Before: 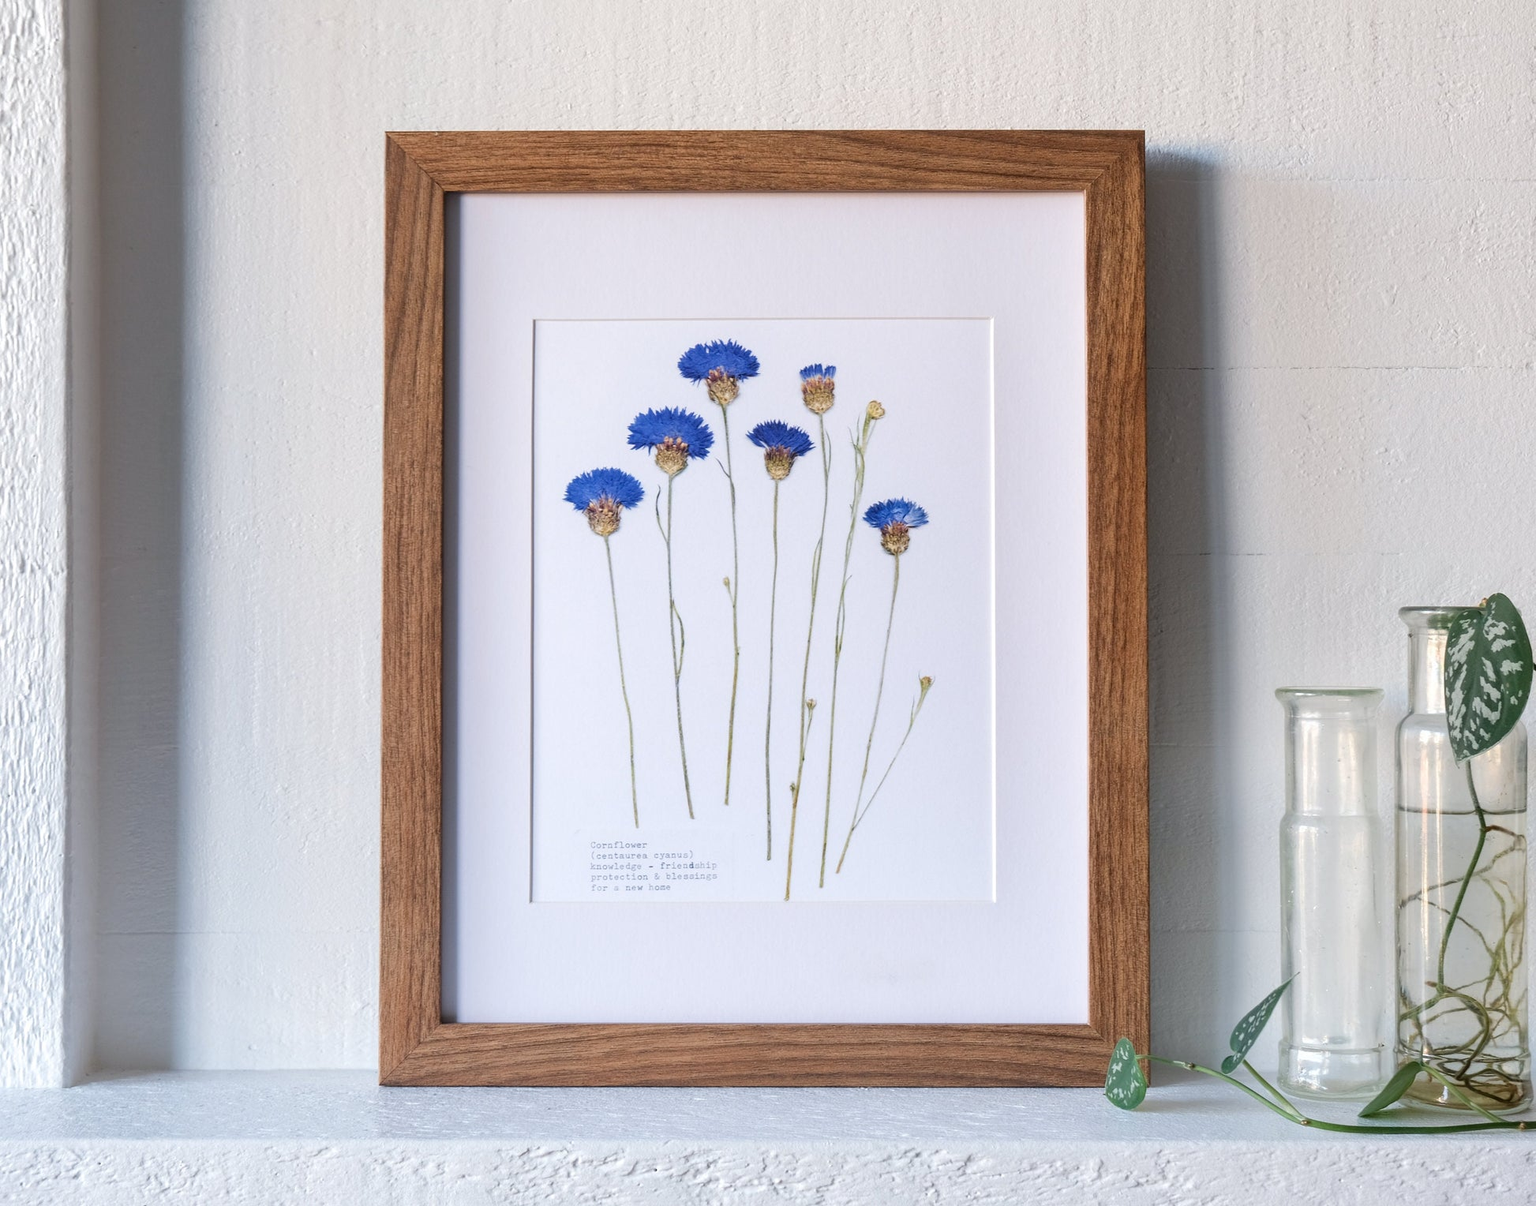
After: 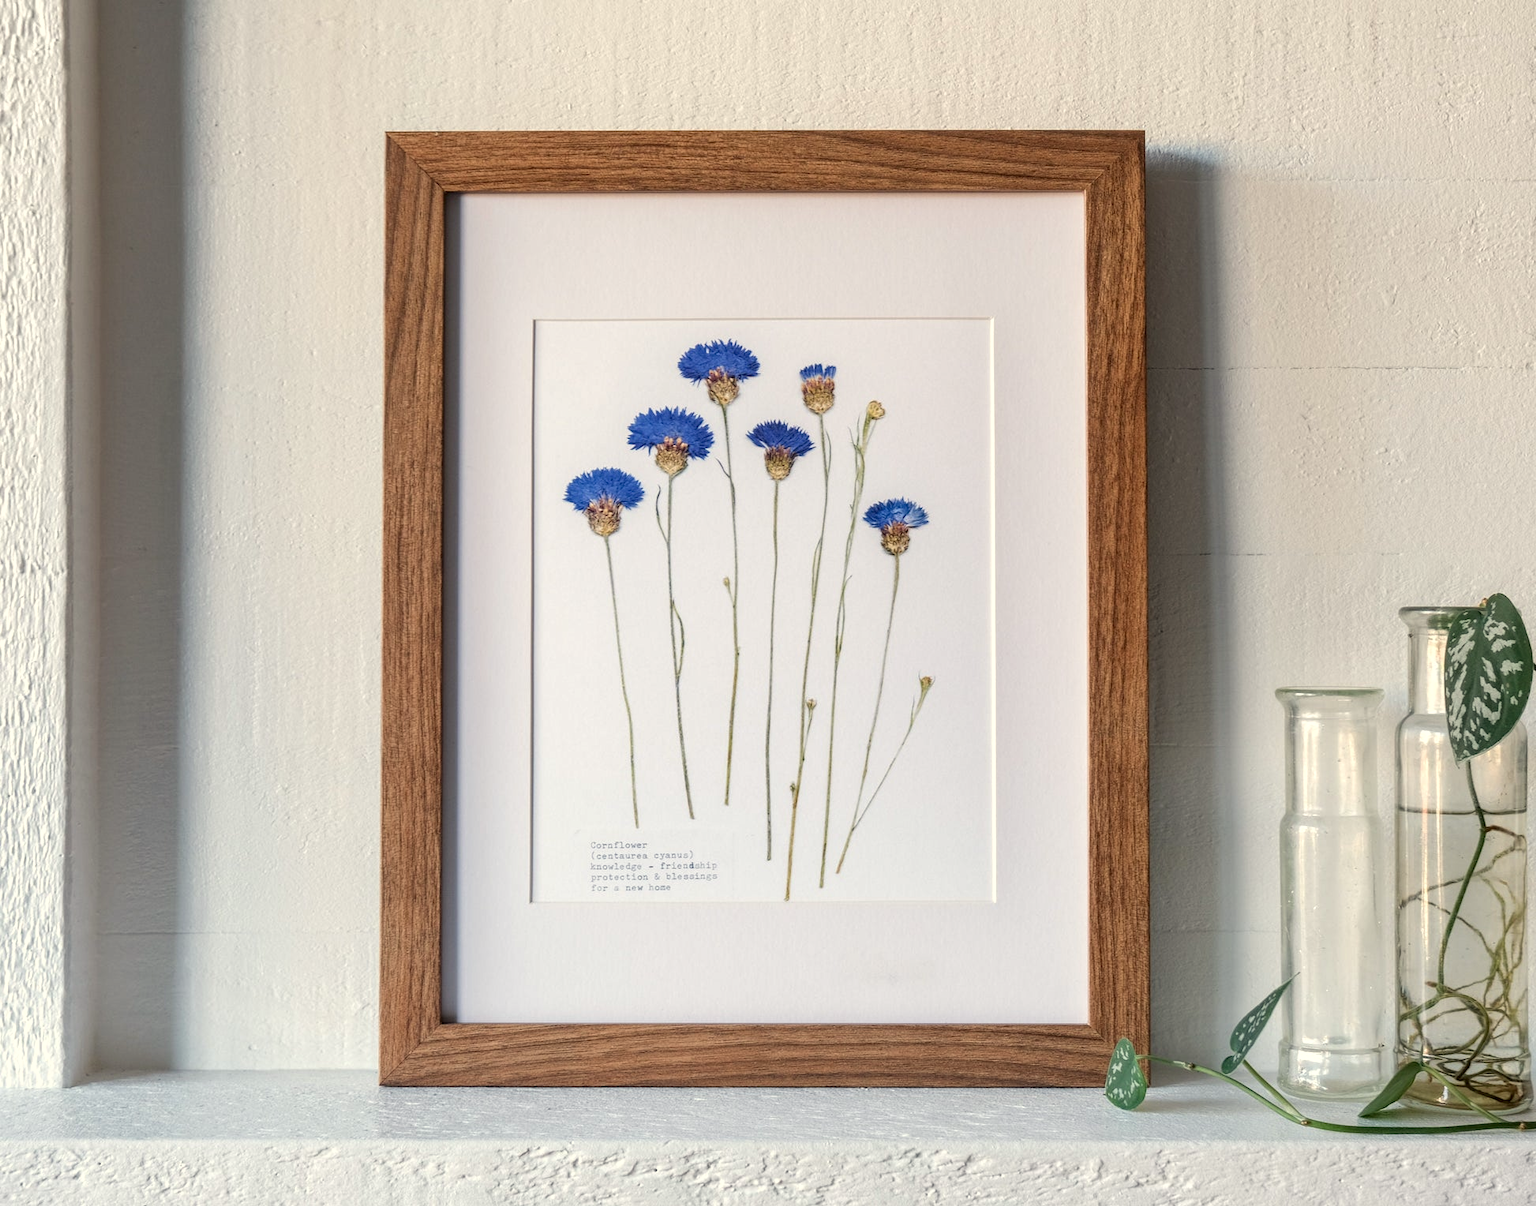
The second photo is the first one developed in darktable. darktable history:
white balance: red 1.029, blue 0.92
local contrast: on, module defaults
